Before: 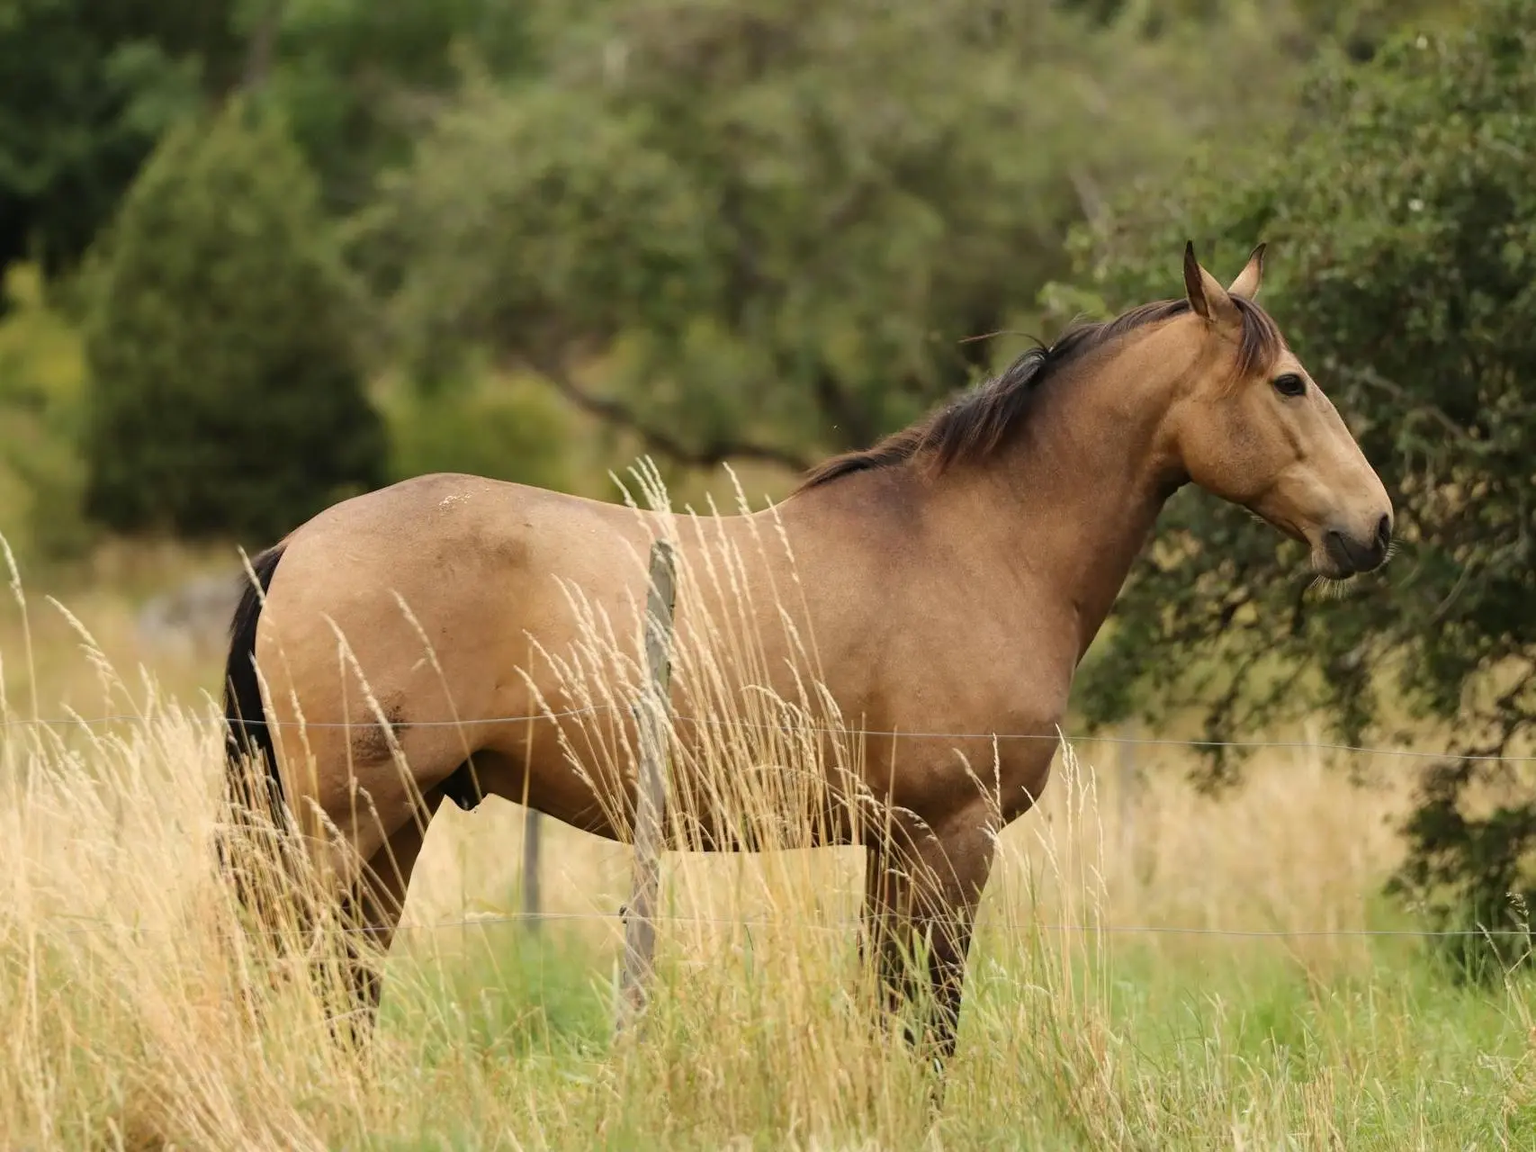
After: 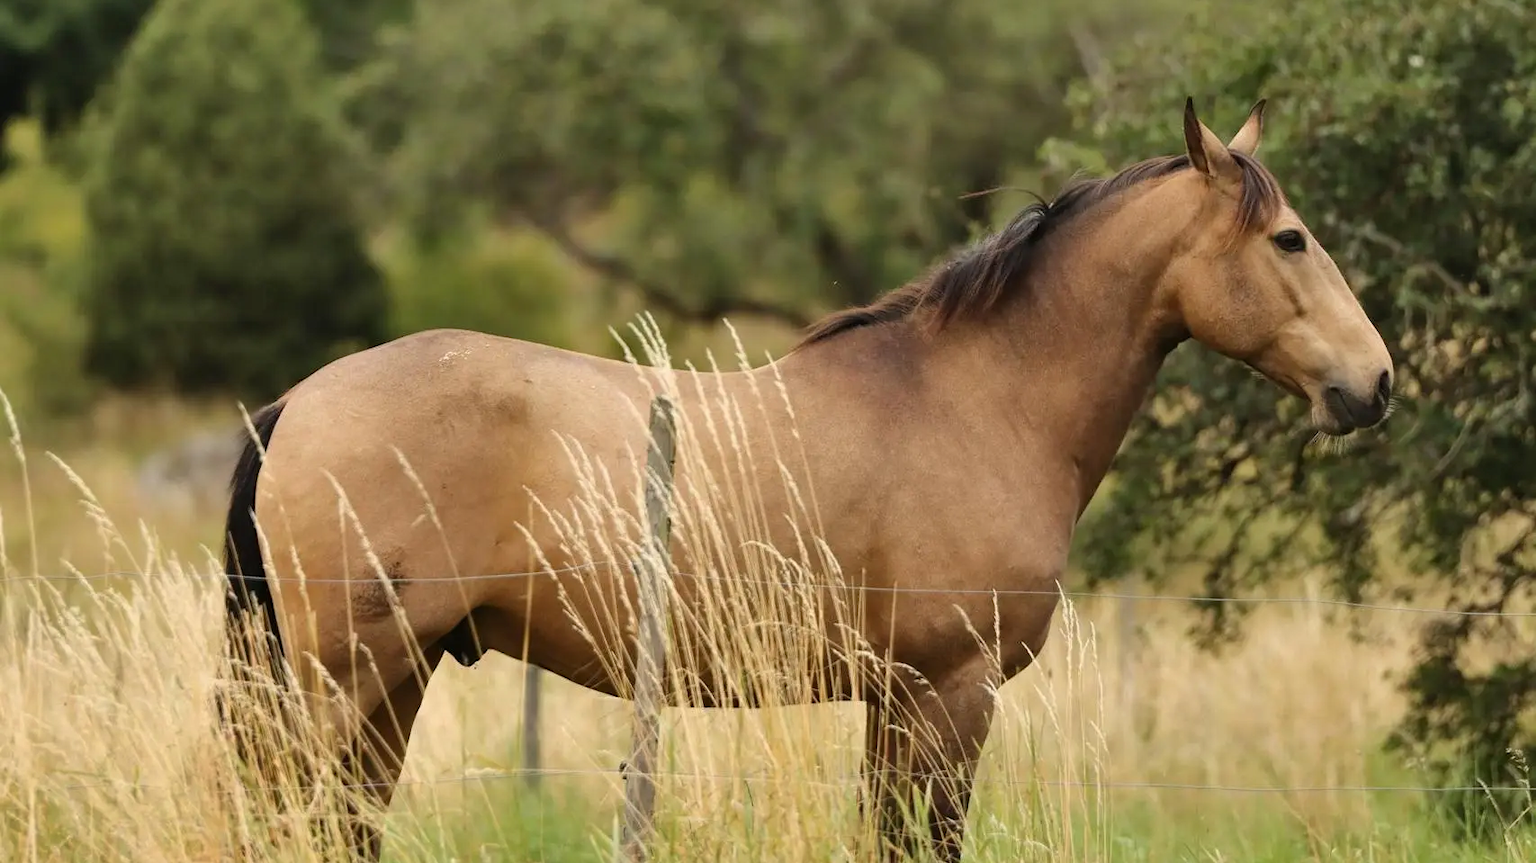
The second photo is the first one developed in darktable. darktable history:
crop and rotate: top 12.5%, bottom 12.5%
shadows and highlights: low approximation 0.01, soften with gaussian
